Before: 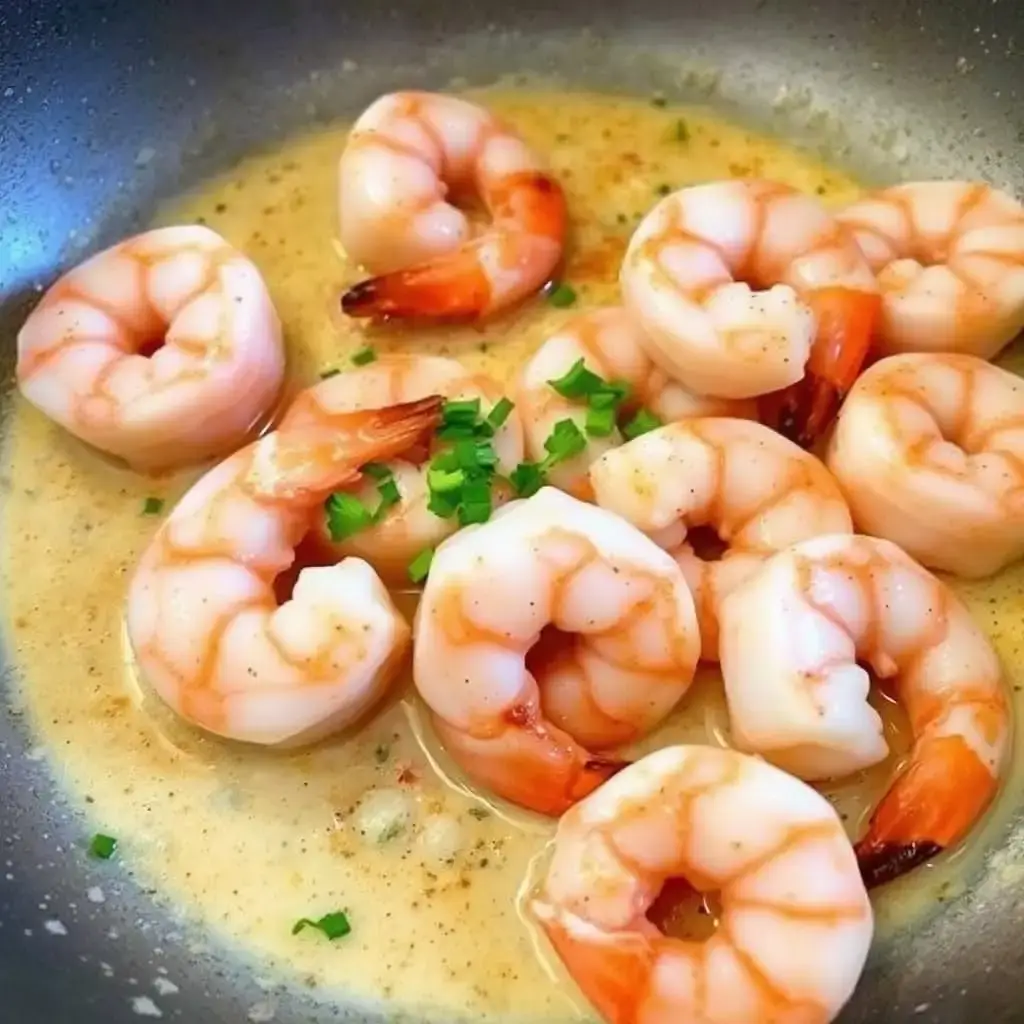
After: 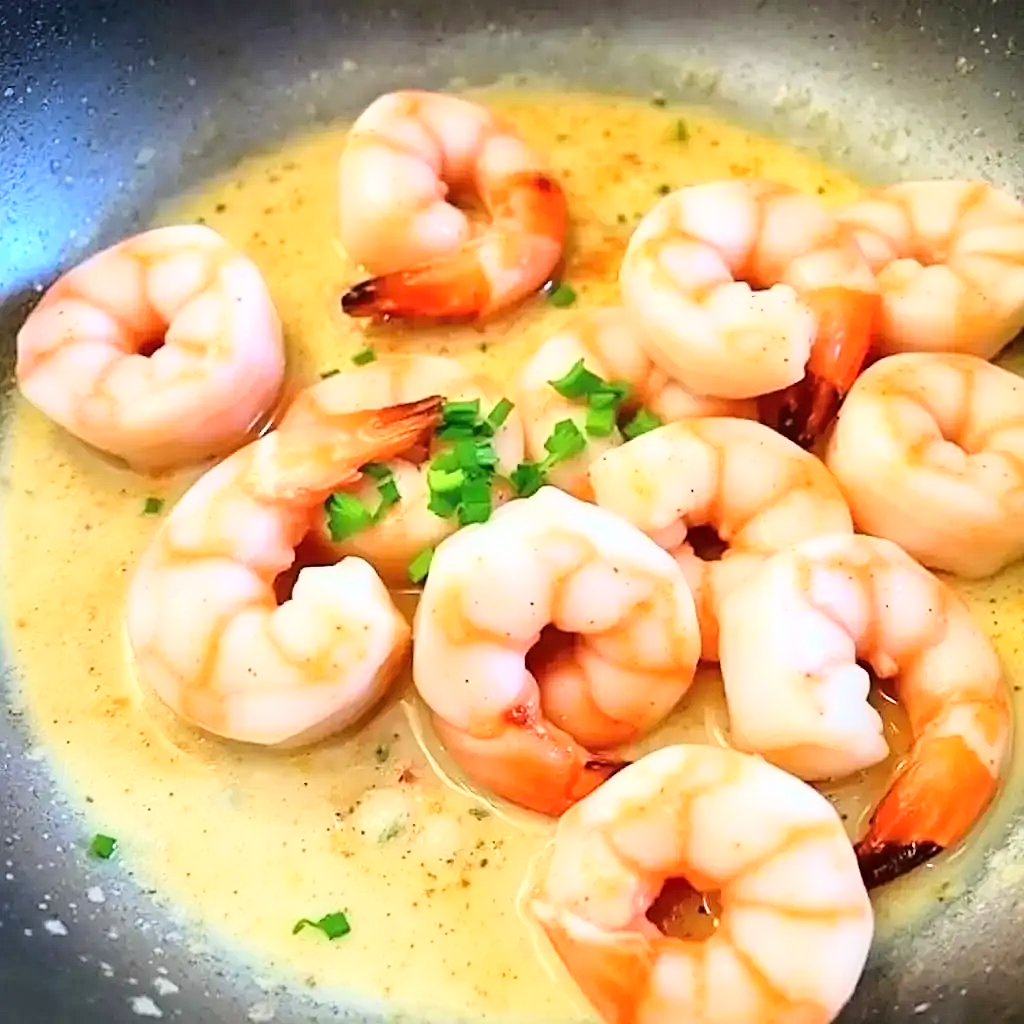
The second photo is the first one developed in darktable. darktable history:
sharpen: on, module defaults
base curve: curves: ch0 [(0, 0) (0.028, 0.03) (0.121, 0.232) (0.46, 0.748) (0.859, 0.968) (1, 1)]
